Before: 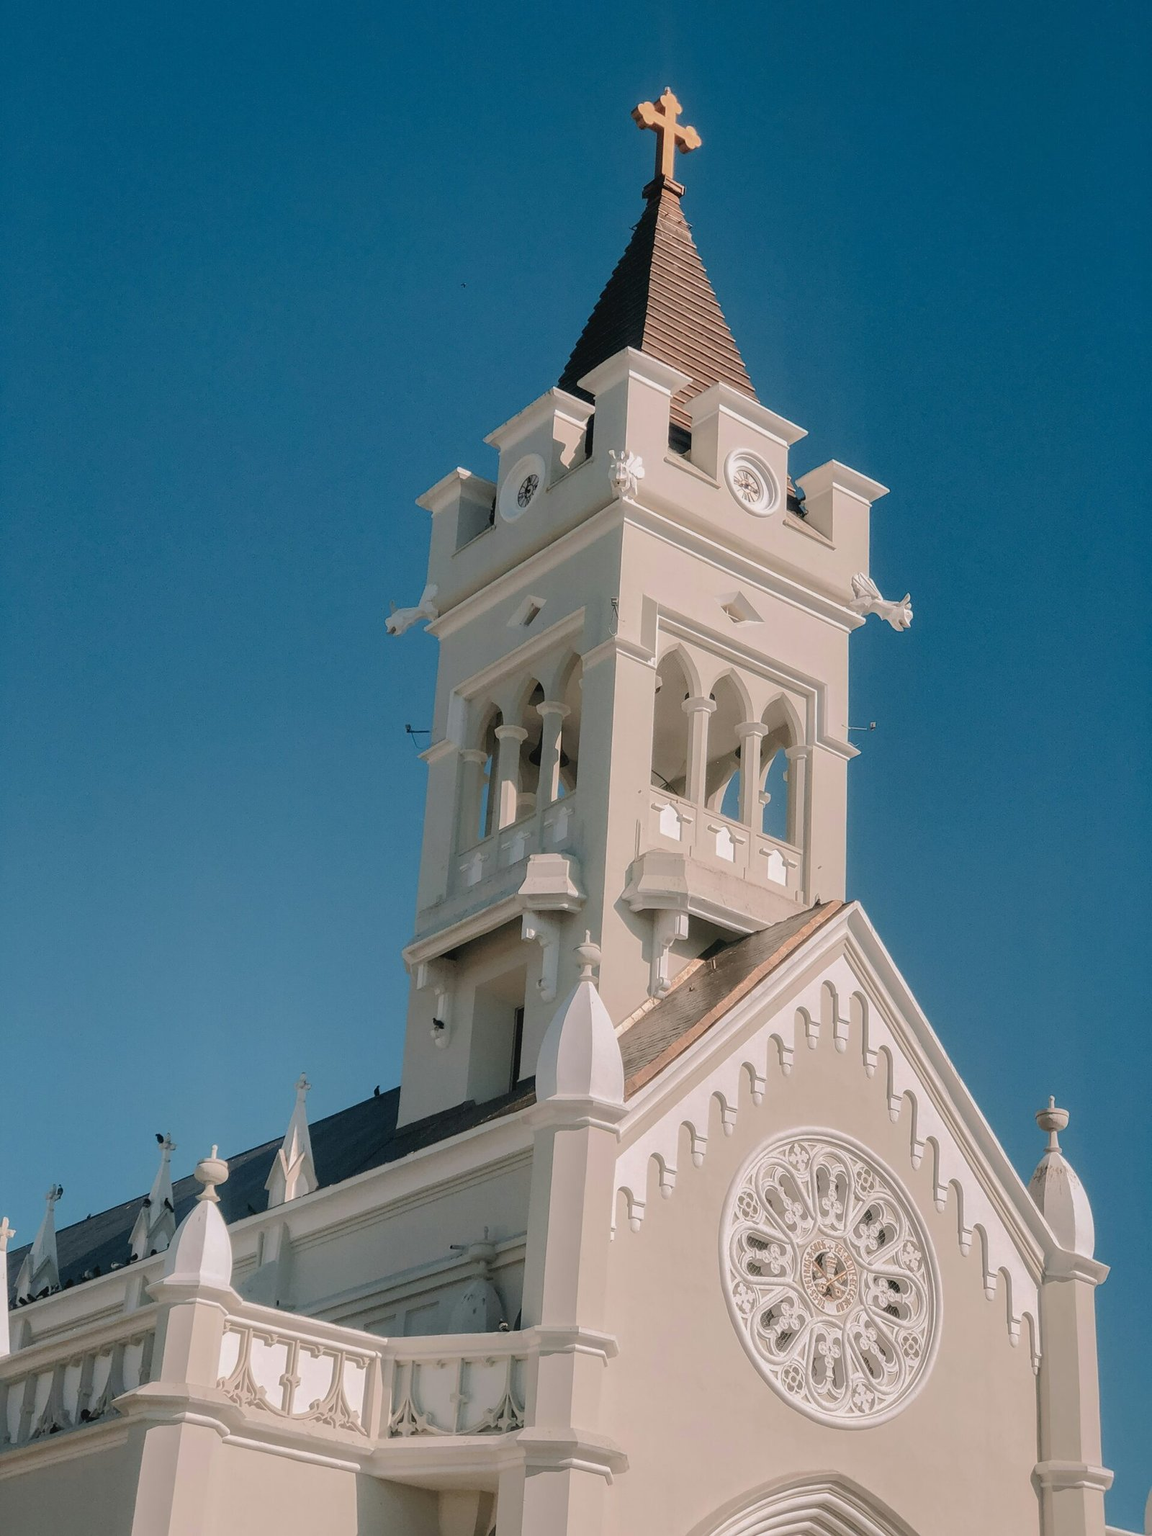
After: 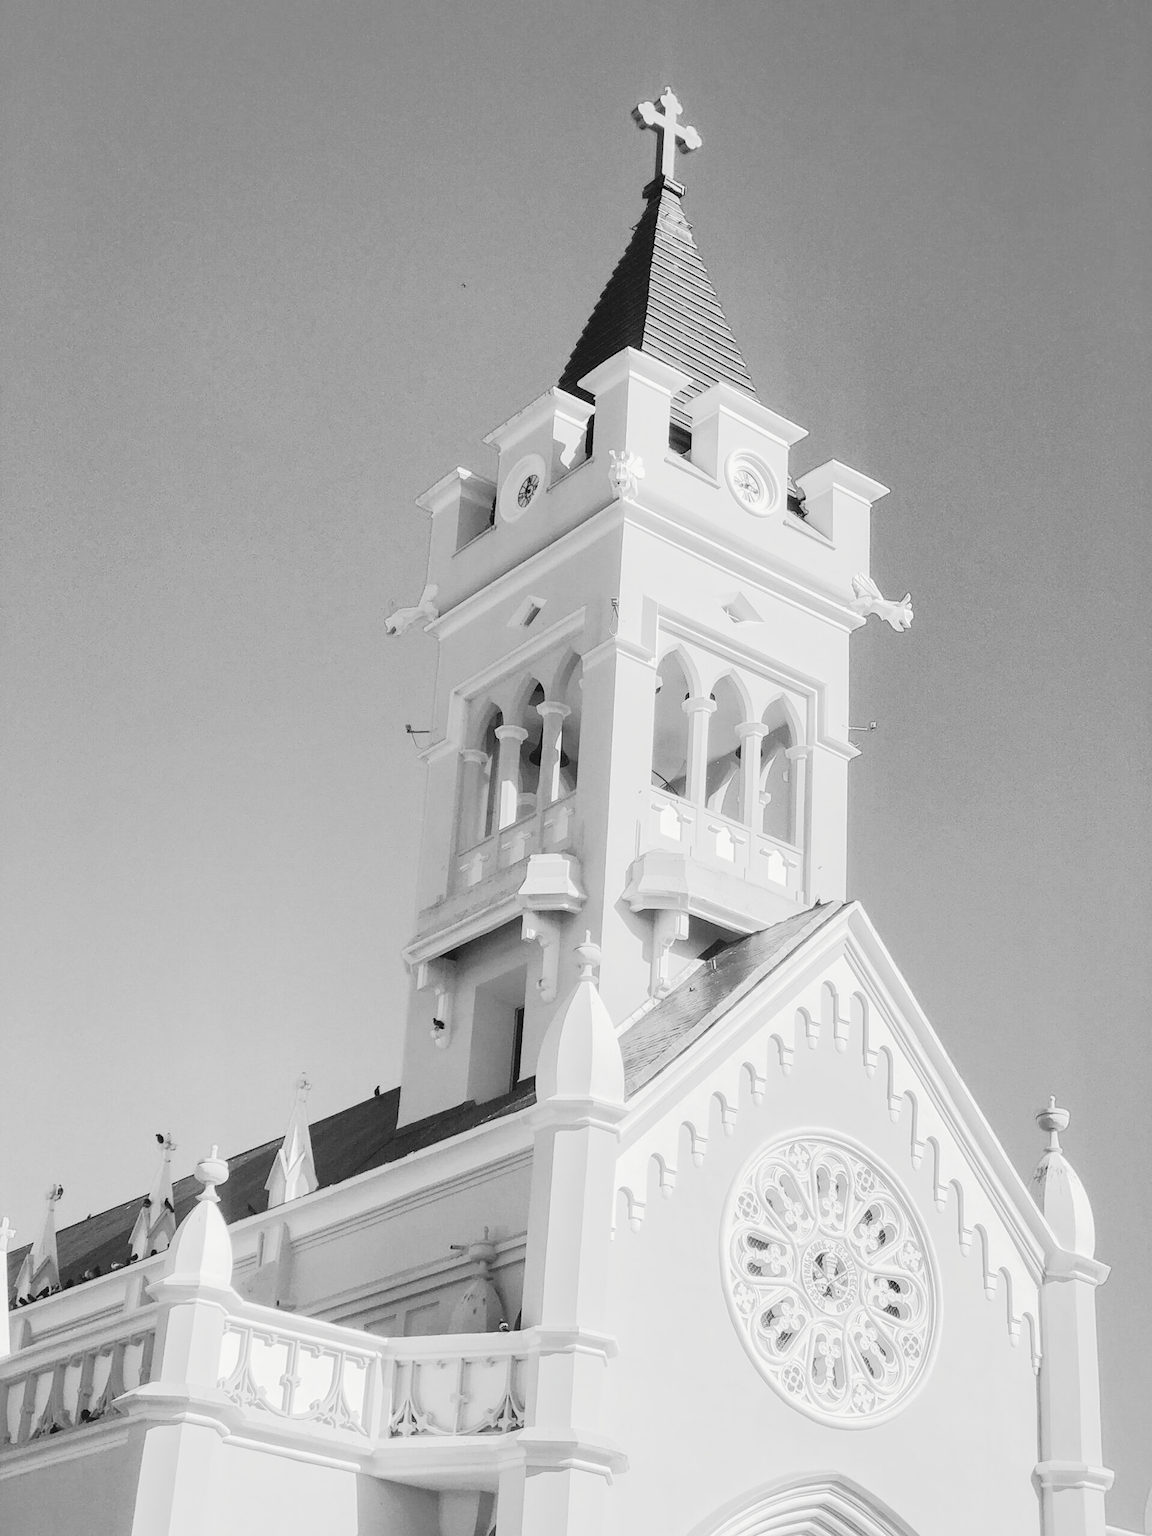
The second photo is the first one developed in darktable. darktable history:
tone curve: curves: ch0 [(0, 0) (0.003, 0.015) (0.011, 0.025) (0.025, 0.056) (0.044, 0.104) (0.069, 0.139) (0.1, 0.181) (0.136, 0.226) (0.177, 0.28) (0.224, 0.346) (0.277, 0.42) (0.335, 0.505) (0.399, 0.594) (0.468, 0.699) (0.543, 0.776) (0.623, 0.848) (0.709, 0.893) (0.801, 0.93) (0.898, 0.97) (1, 1)], preserve colors none
color look up table: target L [93.05, 89.53, 88.82, 86.7, 82.41, 64.74, 61.7, 65.49, 60.94, 47.64, 47.04, 28.56, 9.599, 200.19, 80.24, 78.8, 68.49, 69.98, 57.87, 53.19, 42.1, 47.24, 42.37, 44, 32.32, 10.77, 20.17, 8.587, 94.45, 67, 74.42, 59.79, 61.7, 69.24, 50.03, 43.8, 53.98, 47.04, 18, 15.16, 12.25, 6.319, 86.7, 90.24, 89.53, 78.07, 71.47, 62.46, 36.29], target a [-0.1, -0.003, -0.101, -0.003, -0.003, -0.003, 0, -0.003, 0, -0.001, 0.001, 0, 0, 0, -0.103, -0.003, -0.003, -0.003, 0 ×5, 0.001, 0 ×4, -0.1, -0.003, -0.003, -0.001, 0, -0.003, 0, 0.001, -0.001, 0.001, 0 ×4, -0.003 ×5, -0.001, 0], target b [1.234, 0.026, 1.247, 0.026, 0.027, 0.028, 0.006, 0.028, 0.006, 0.006, -0.004, -0.001, 0, 0, 1.274, 0.027, 0.028, 0.028, 0.006, 0.006, -0.001, -0.003, -0.001, -0.003, -0.003, 0.002, -0.001, 0, 1.23, 0.028, 0.028, 0.006, 0.006, 0.028, 0.006, -0.004, 0.006, -0.004, -0.001, 0.002, -0.001, 0, 0.026, 0.026, 0.026, 0.027, 0.028, 0.007, -0.001], num patches 49
